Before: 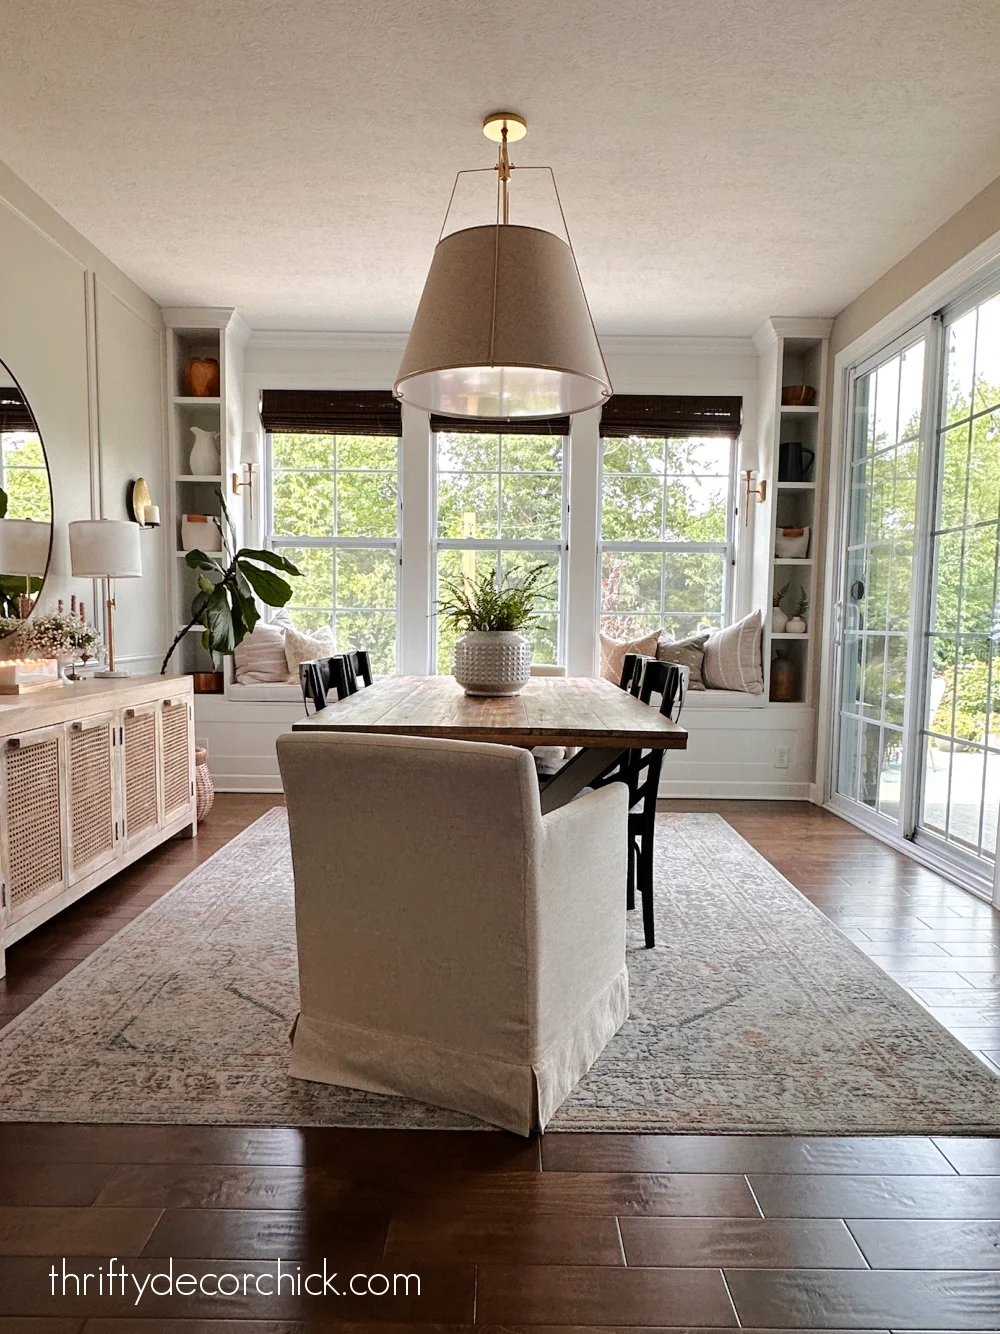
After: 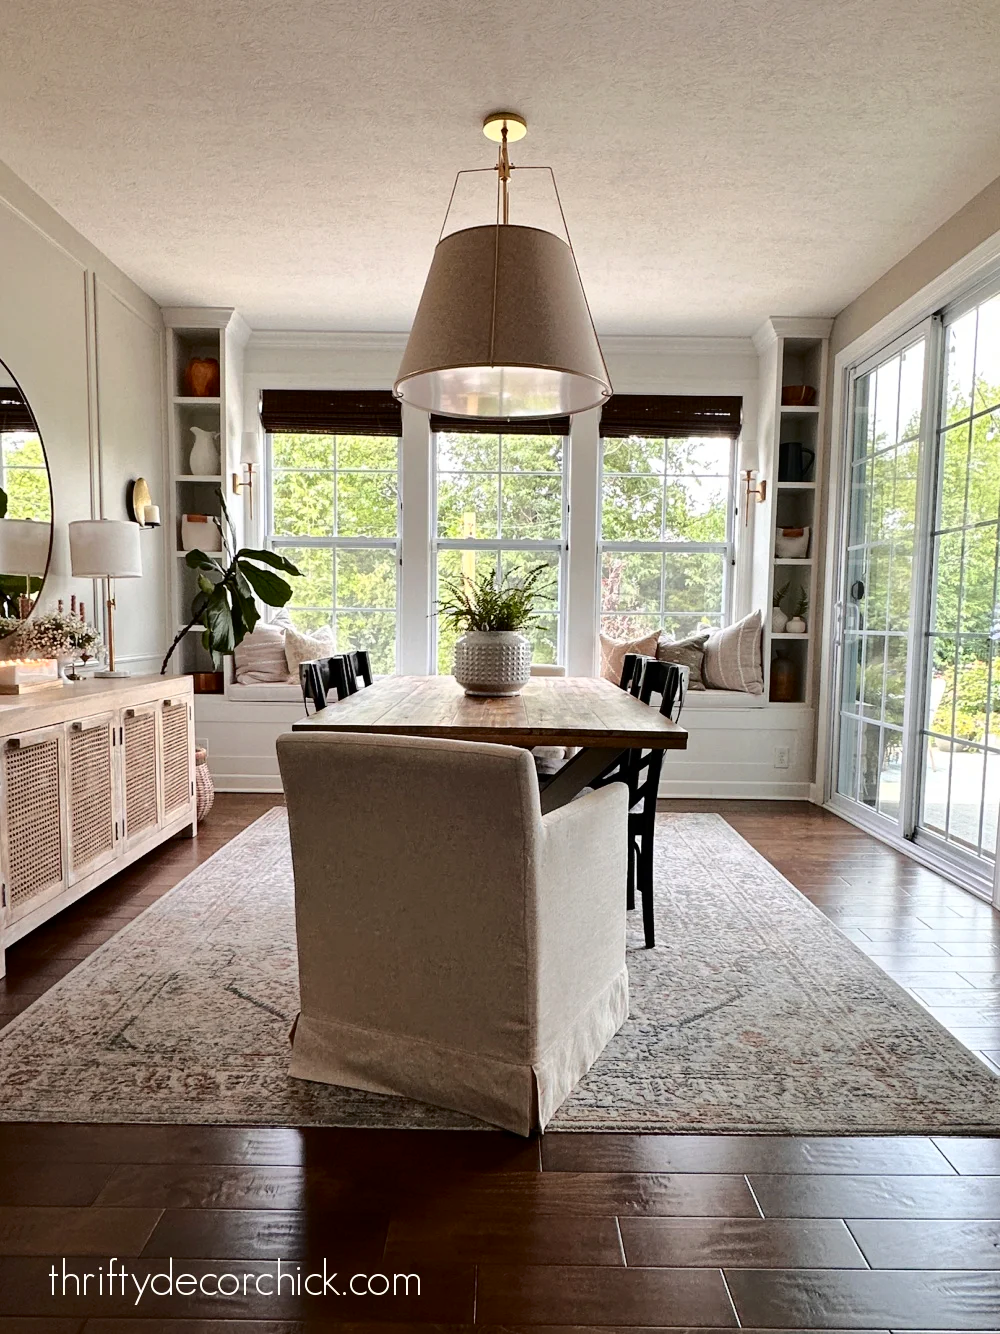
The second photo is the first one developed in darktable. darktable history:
shadows and highlights: shadows 30.22
contrast brightness saturation: contrast 0.271
